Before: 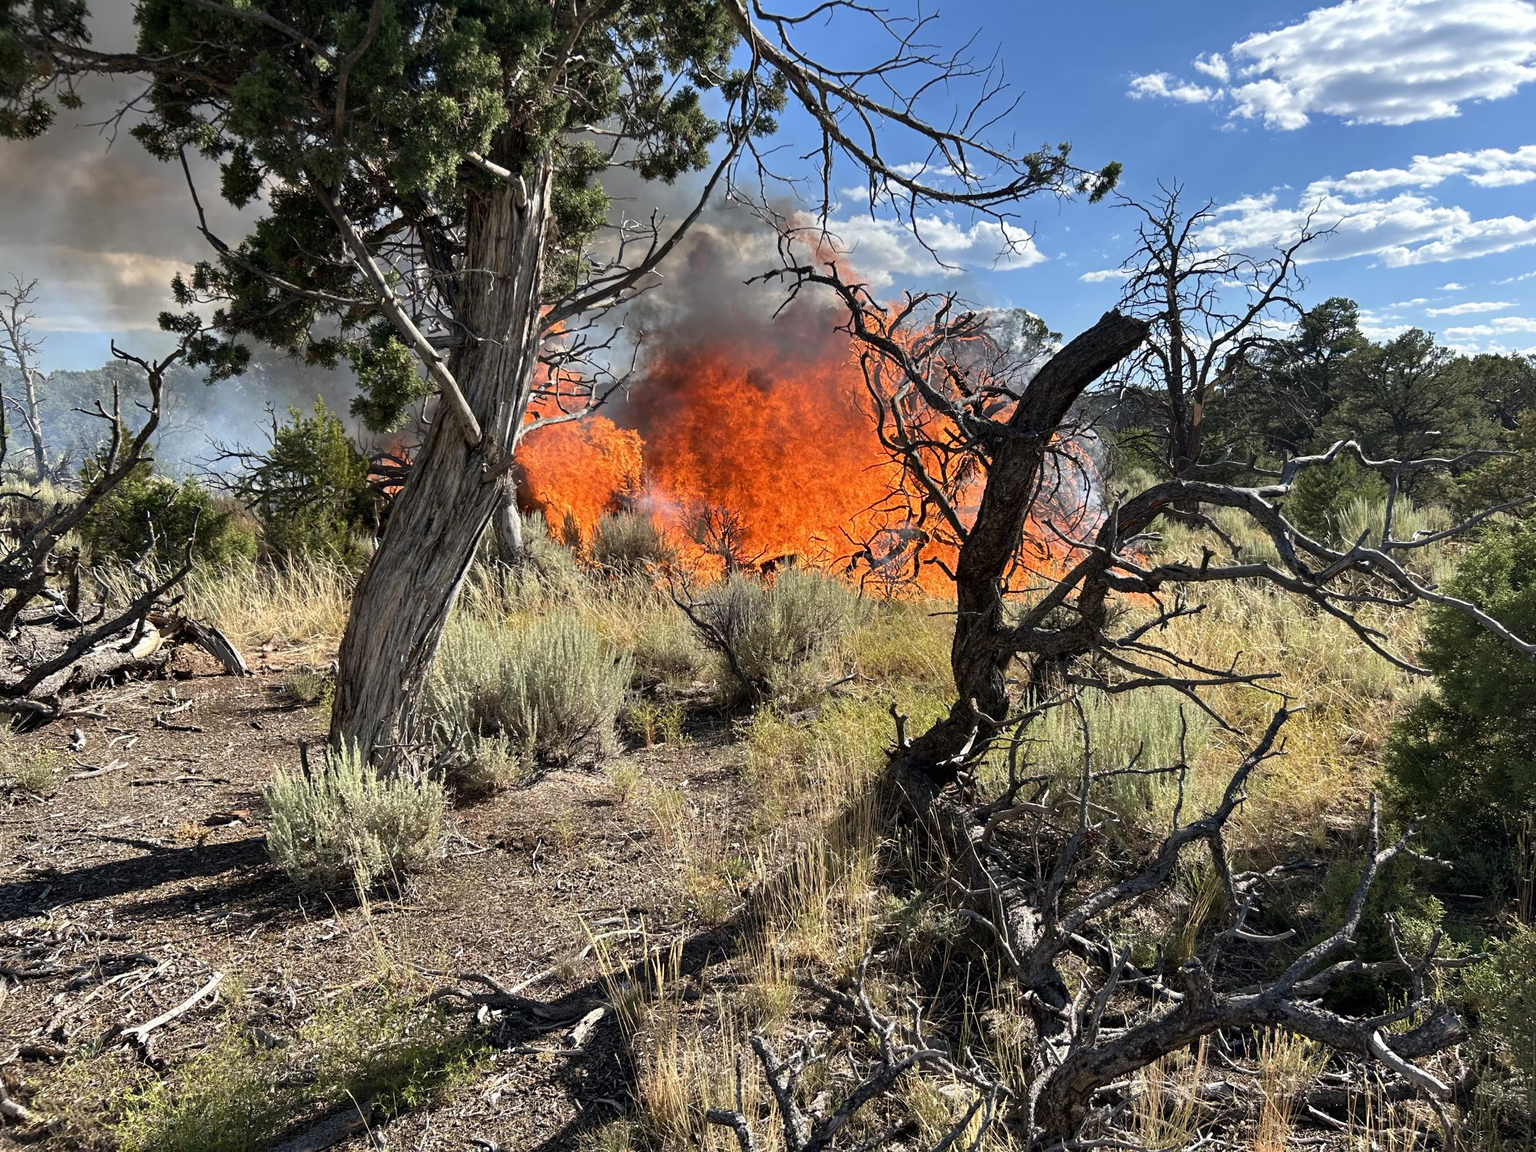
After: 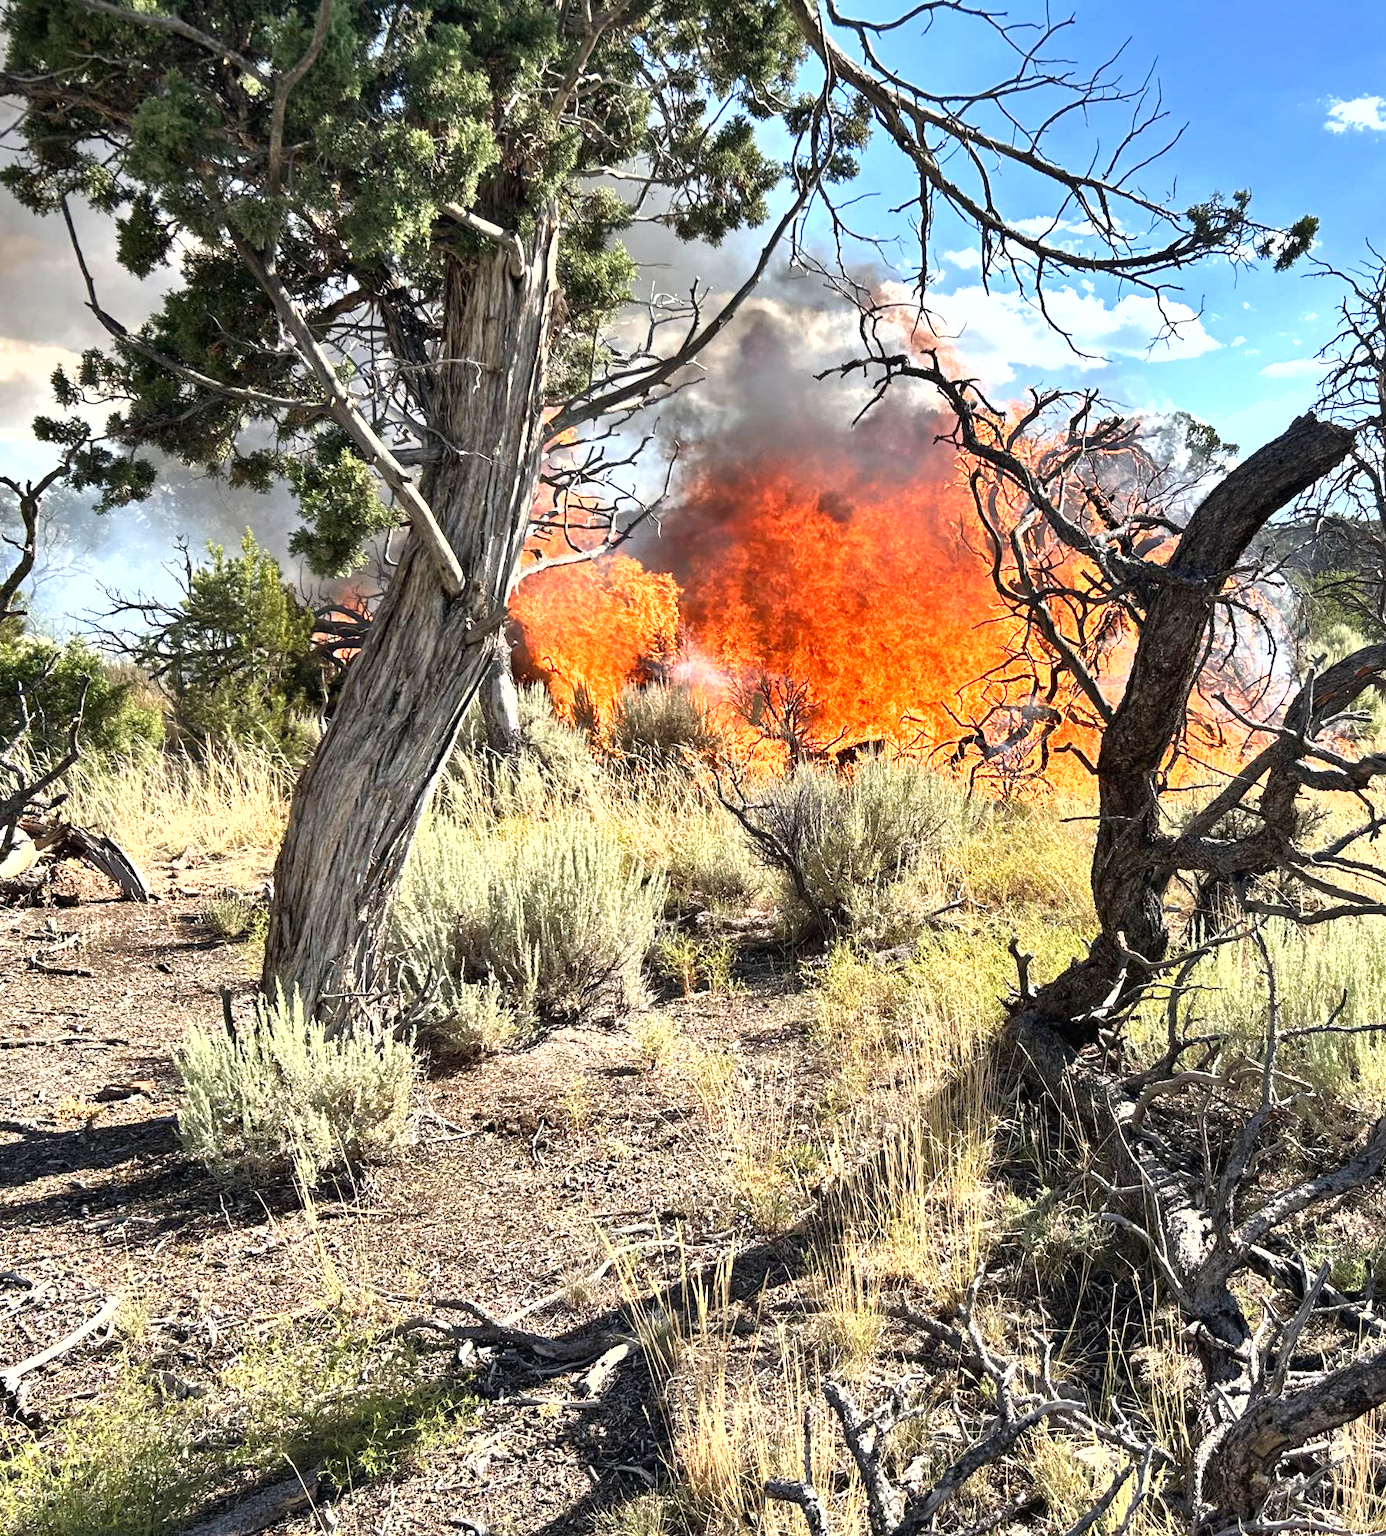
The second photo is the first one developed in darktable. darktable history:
crop and rotate: left 8.707%, right 23.616%
shadows and highlights: soften with gaussian
exposure: black level correction 0, exposure 1.2 EV, compensate highlight preservation false
